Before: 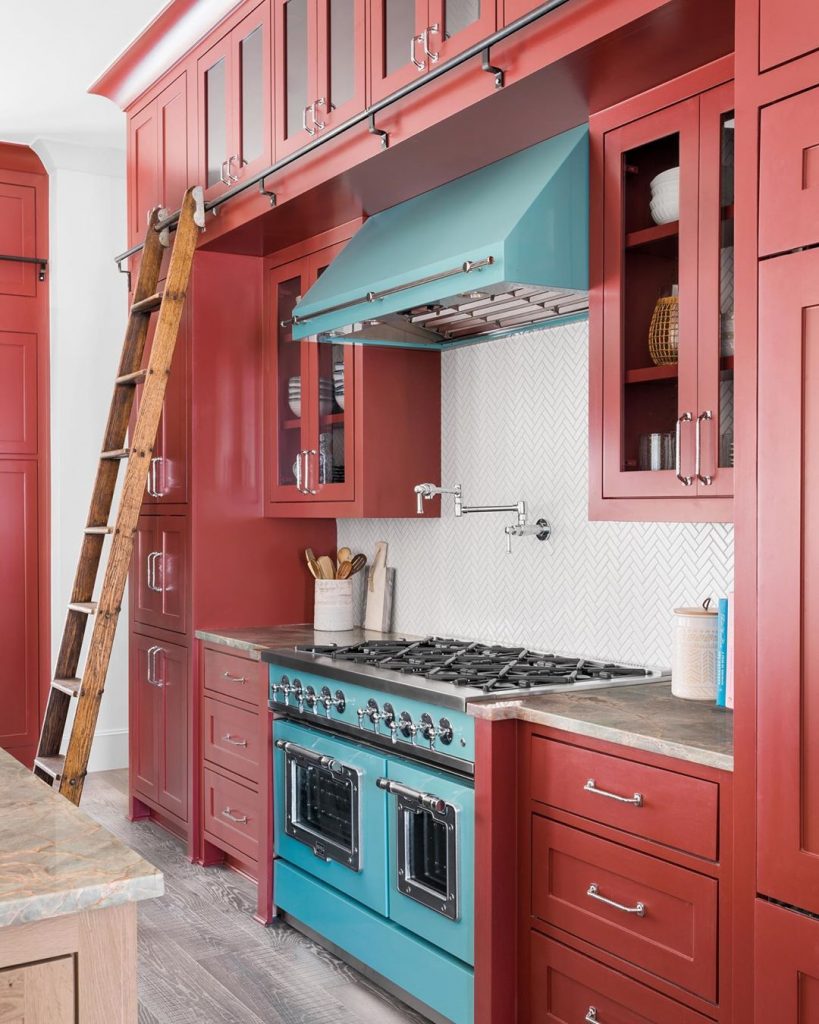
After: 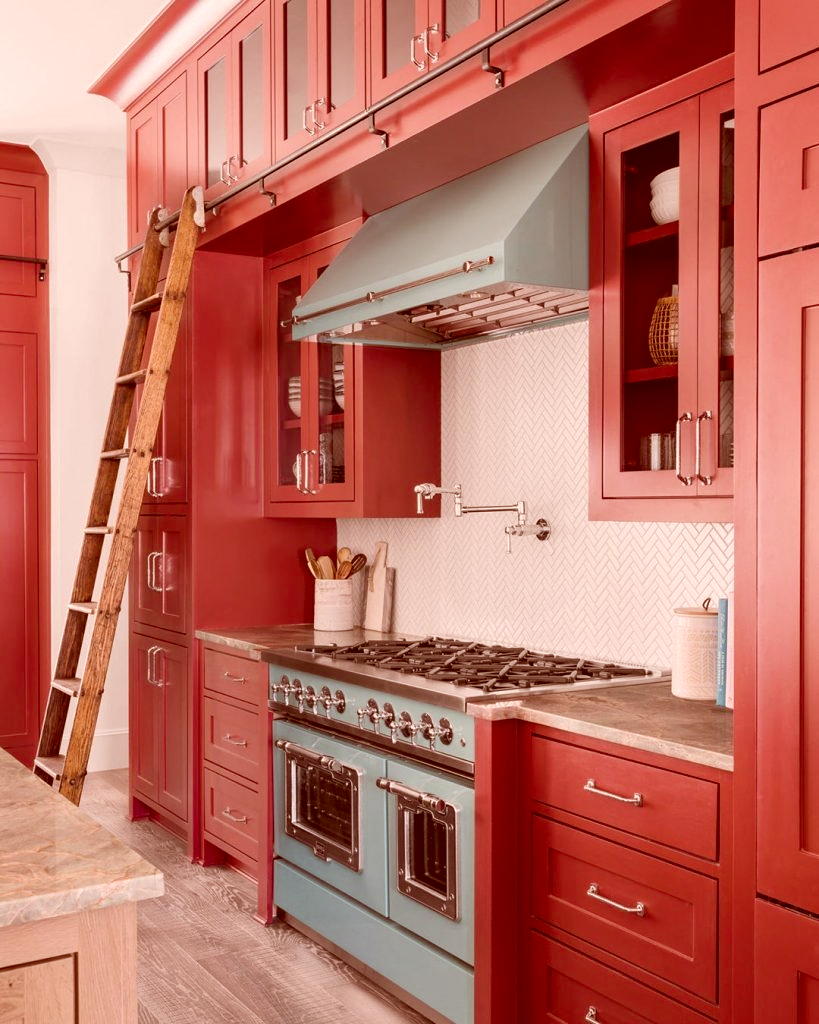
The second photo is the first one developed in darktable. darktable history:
color correction: highlights a* 9.24, highlights b* 8.49, shadows a* 39.89, shadows b* 39.22, saturation 0.784
